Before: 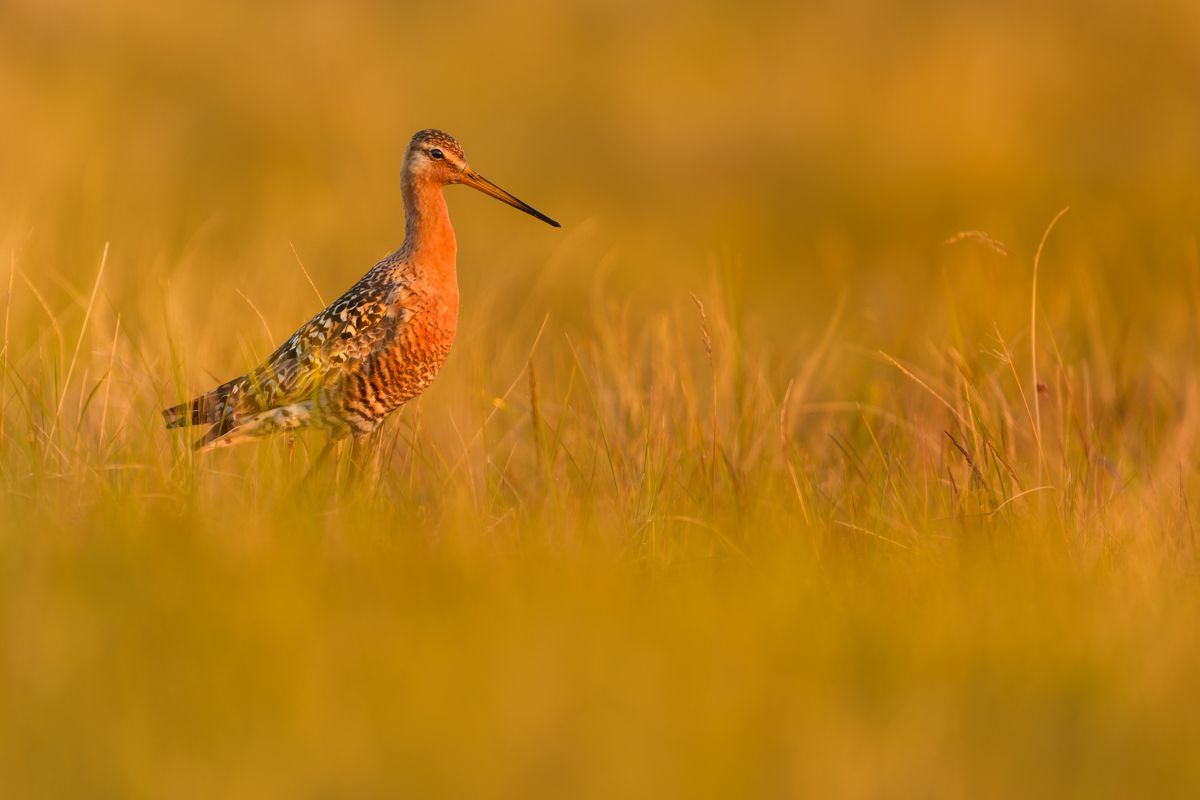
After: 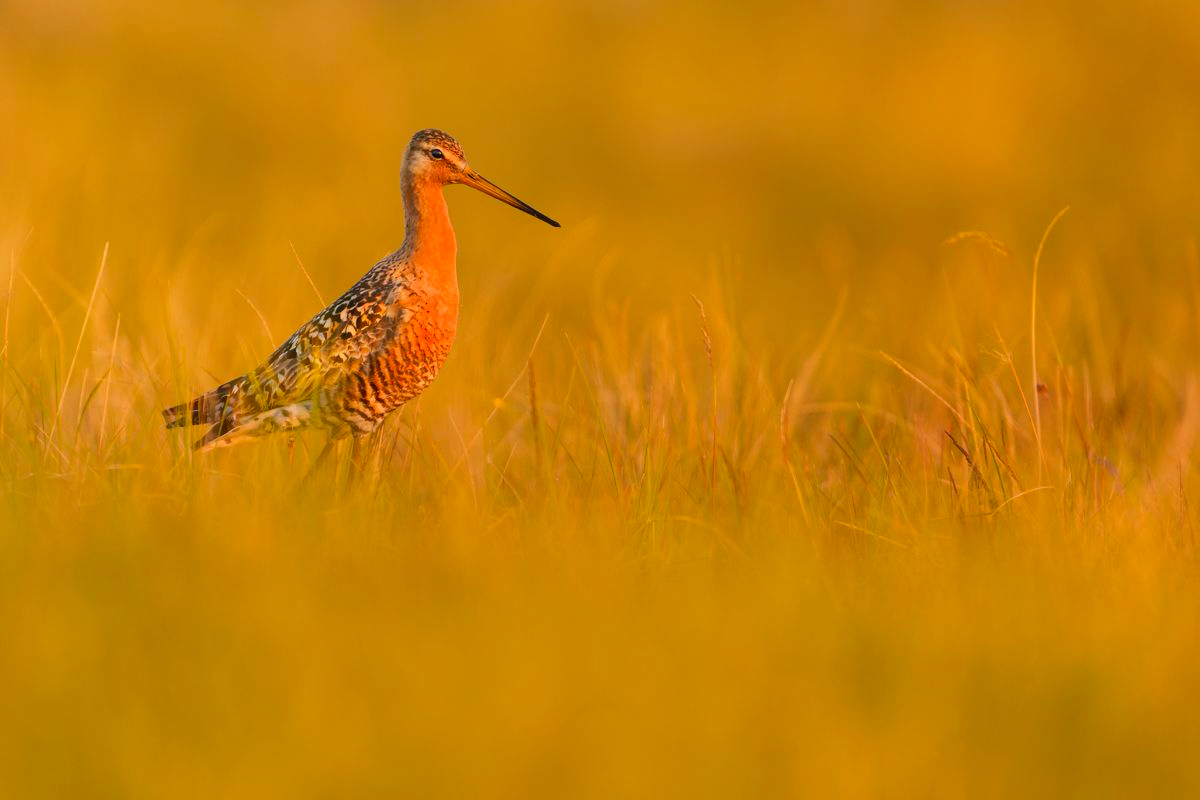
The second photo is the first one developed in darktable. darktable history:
contrast brightness saturation: saturation 0.13
base curve: curves: ch0 [(0, 0) (0.235, 0.266) (0.503, 0.496) (0.786, 0.72) (1, 1)]
